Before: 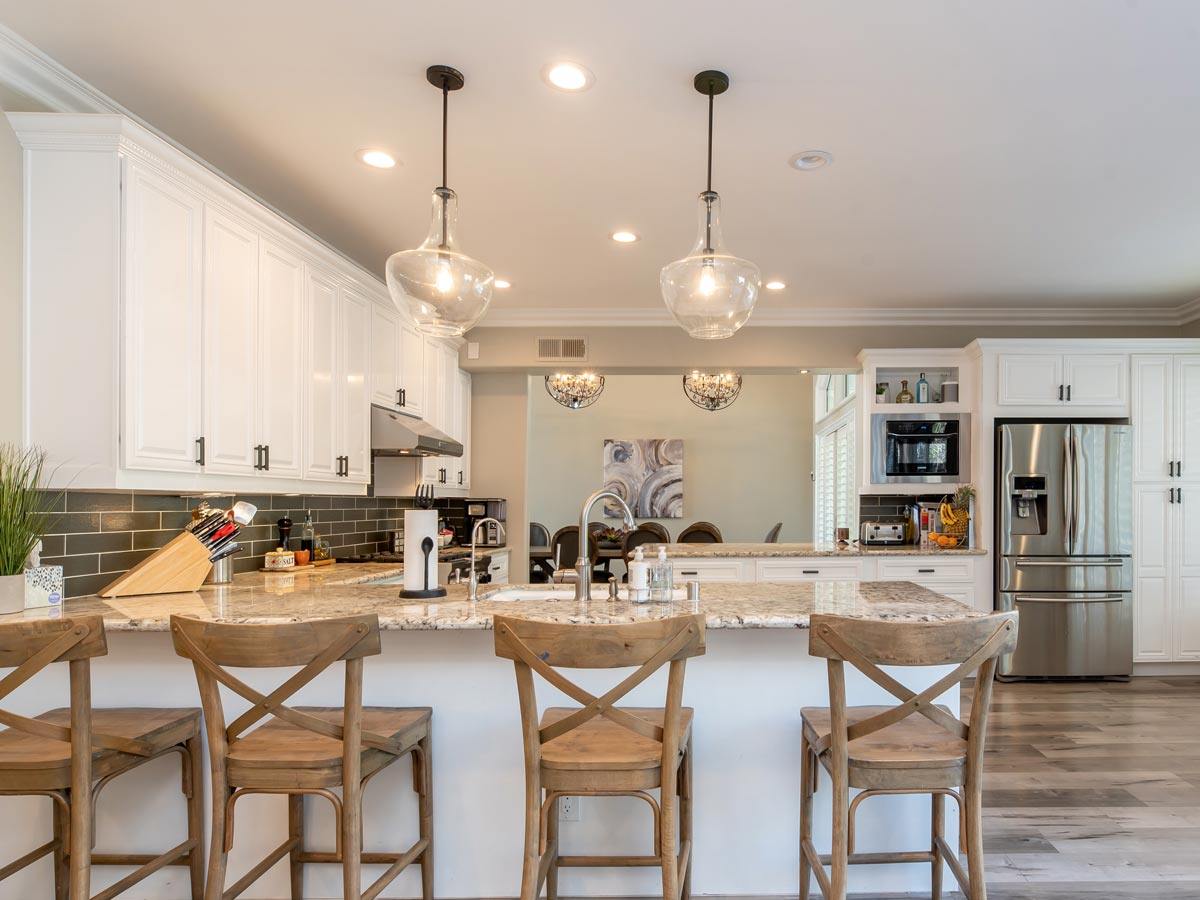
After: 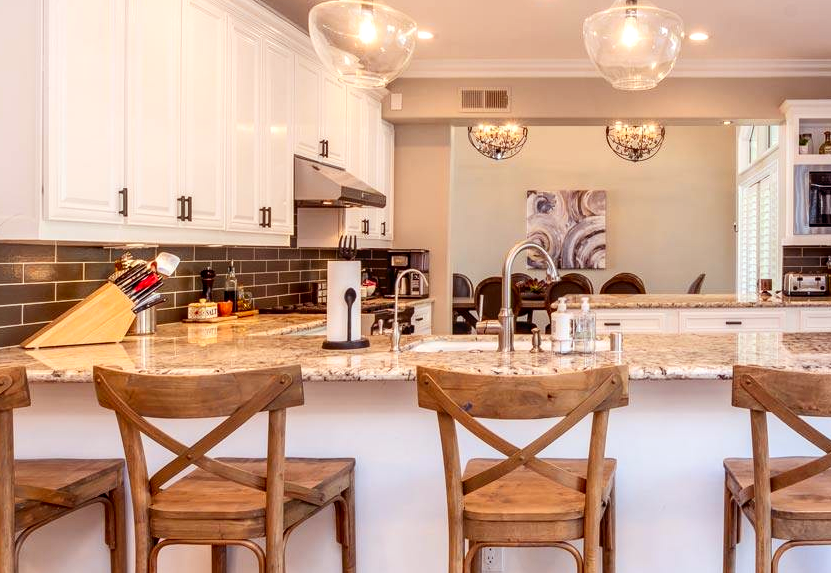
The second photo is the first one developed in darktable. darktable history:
rgb levels: mode RGB, independent channels, levels [[0, 0.474, 1], [0, 0.5, 1], [0, 0.5, 1]]
crop: left 6.488%, top 27.668%, right 24.183%, bottom 8.656%
contrast brightness saturation: contrast 0.18, saturation 0.3
local contrast: on, module defaults
